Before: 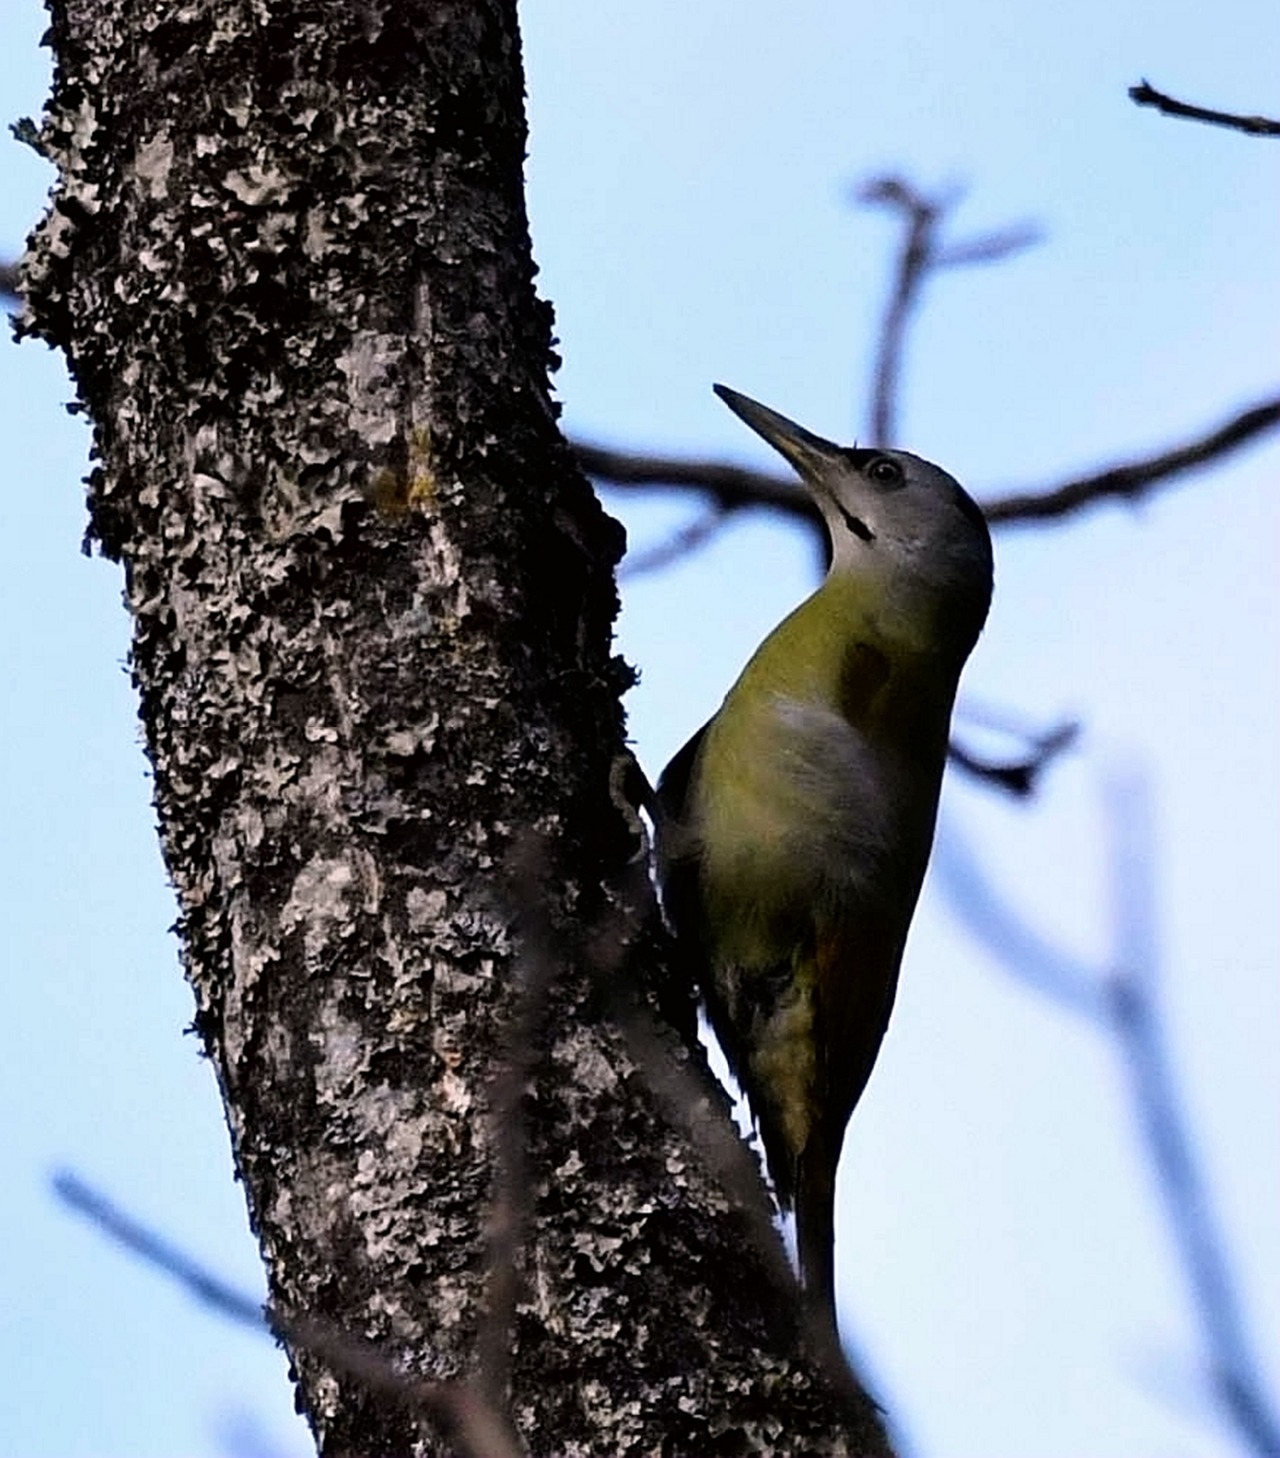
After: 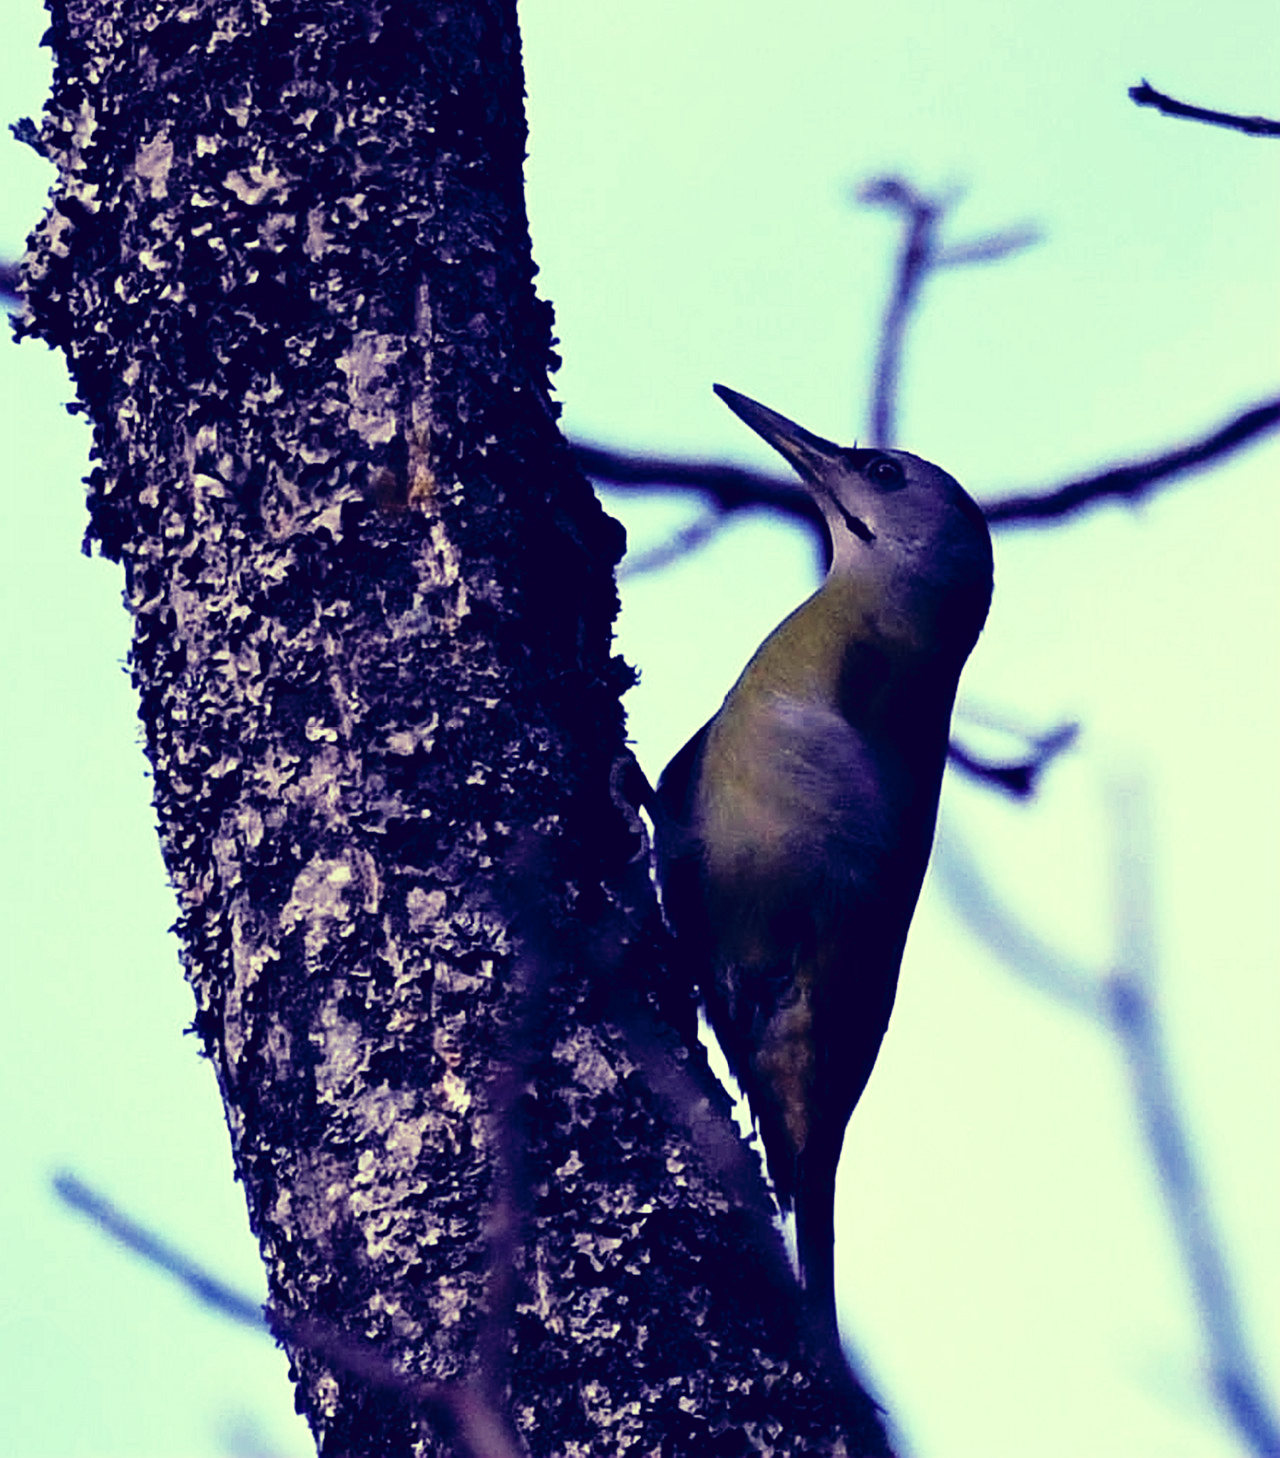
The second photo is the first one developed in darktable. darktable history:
tone curve: curves: ch0 [(0, 0) (0.003, 0.023) (0.011, 0.024) (0.025, 0.028) (0.044, 0.035) (0.069, 0.043) (0.1, 0.052) (0.136, 0.063) (0.177, 0.094) (0.224, 0.145) (0.277, 0.209) (0.335, 0.281) (0.399, 0.364) (0.468, 0.453) (0.543, 0.553) (0.623, 0.66) (0.709, 0.767) (0.801, 0.88) (0.898, 0.968) (1, 1)], preserve colors none
color look up table: target L [96.94, 88.37, 85.96, 80.14, 88.89, 80.88, 78.12, 77.19, 63.79, 62.09, 57.77, 55.03, 47.11, 37.71, 2.162, 200.44, 95.59, 83.58, 74.47, 65.91, 66.48, 66.38, 54.13, 50.86, 51.51, 44.29, 29.12, 29.82, 21.33, 77.7, 67.09, 51.98, 54.98, 50.45, 48.85, 38.02, 36.64, 29.61, 33.12, 23.26, 19.78, 7.7, 82.63, 83.95, 74.35, 70.3, 66.62, 57.89, 34.74], target a [-30.83, -16.28, -32.15, -64.05, -15.96, -54.78, -22.85, -28.54, 1.586, -46.56, -28.37, -4.869, -13.43, -24.8, 18.75, 0, -21.11, 3.669, 20.79, 34.46, 16.72, 14.2, 66.4, 46.74, 63.46, 29.26, 12.52, 40.39, 29.7, 7.66, 42.66, 64.99, 70.72, 9.888, -0.135, 37.14, 14.34, 39.03, 47.3, 37.37, 38.07, 39.23, -52.25, -30.04, -8.861, -34.28, -9.96, -22.59, 0.98], target b [43.1, 23, 65.9, 52.98, 51.66, 19.58, 35.26, 11.6, 23.41, 41.76, -3.345, -6.549, 27.13, 9.904, -39.07, 0, 30.78, 22.07, 9.234, 27.81, 50.1, 1.157, 0.325, -6.189, 33.11, 20.5, -10.18, -7.873, -12.59, 1.41, -14.49, -35.9, -19.04, -27.94, -44.69, -42.97, -51.08, -69.54, -46.28, -36.11, -57.86, -46.16, 6.702, 8.596, 5.279, -11.36, -10.14, -16.93, -32.62], num patches 49
